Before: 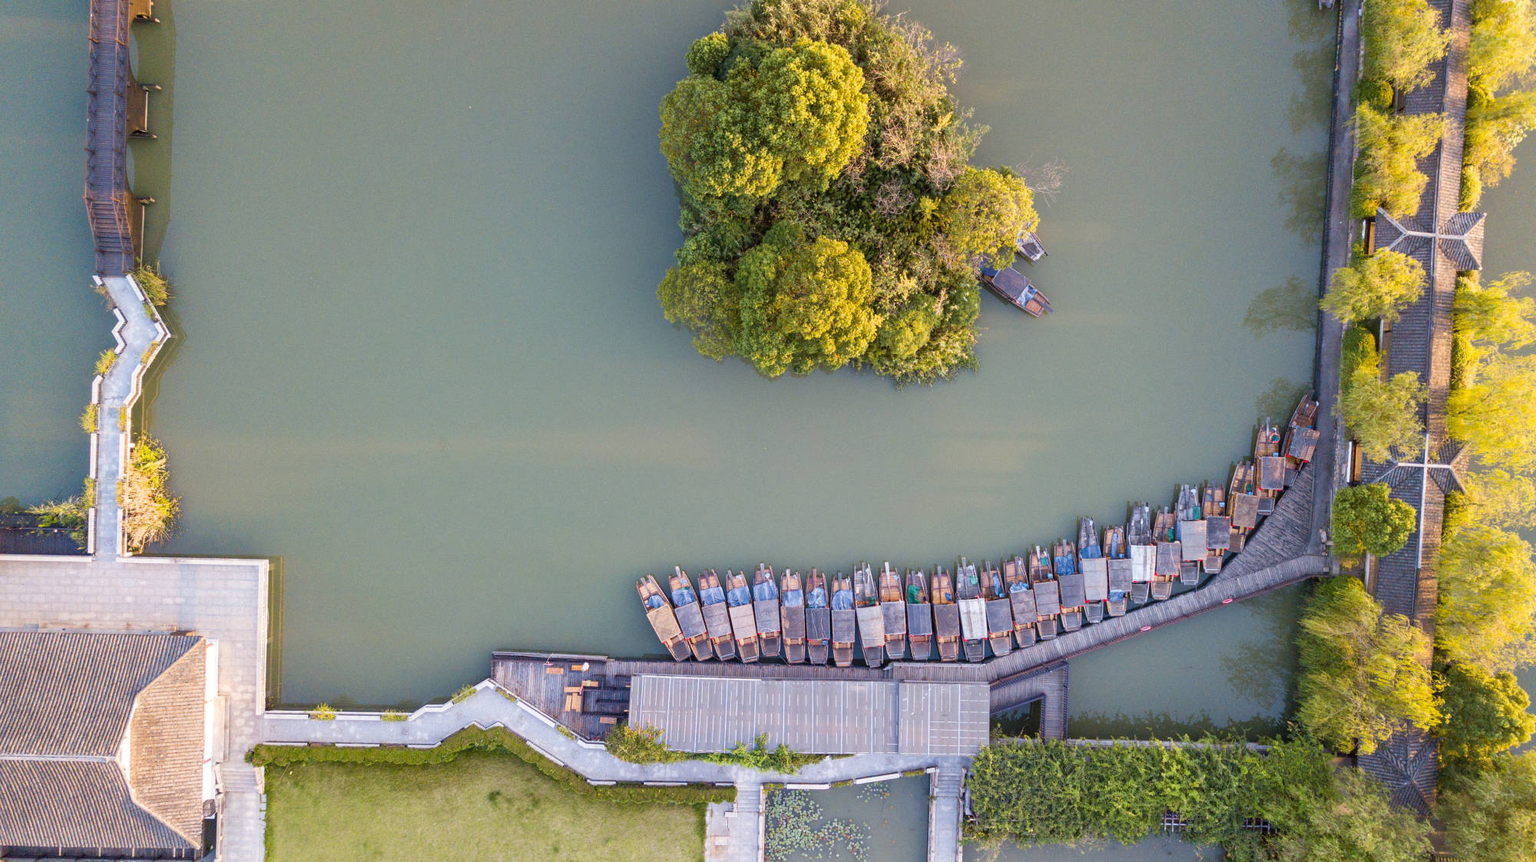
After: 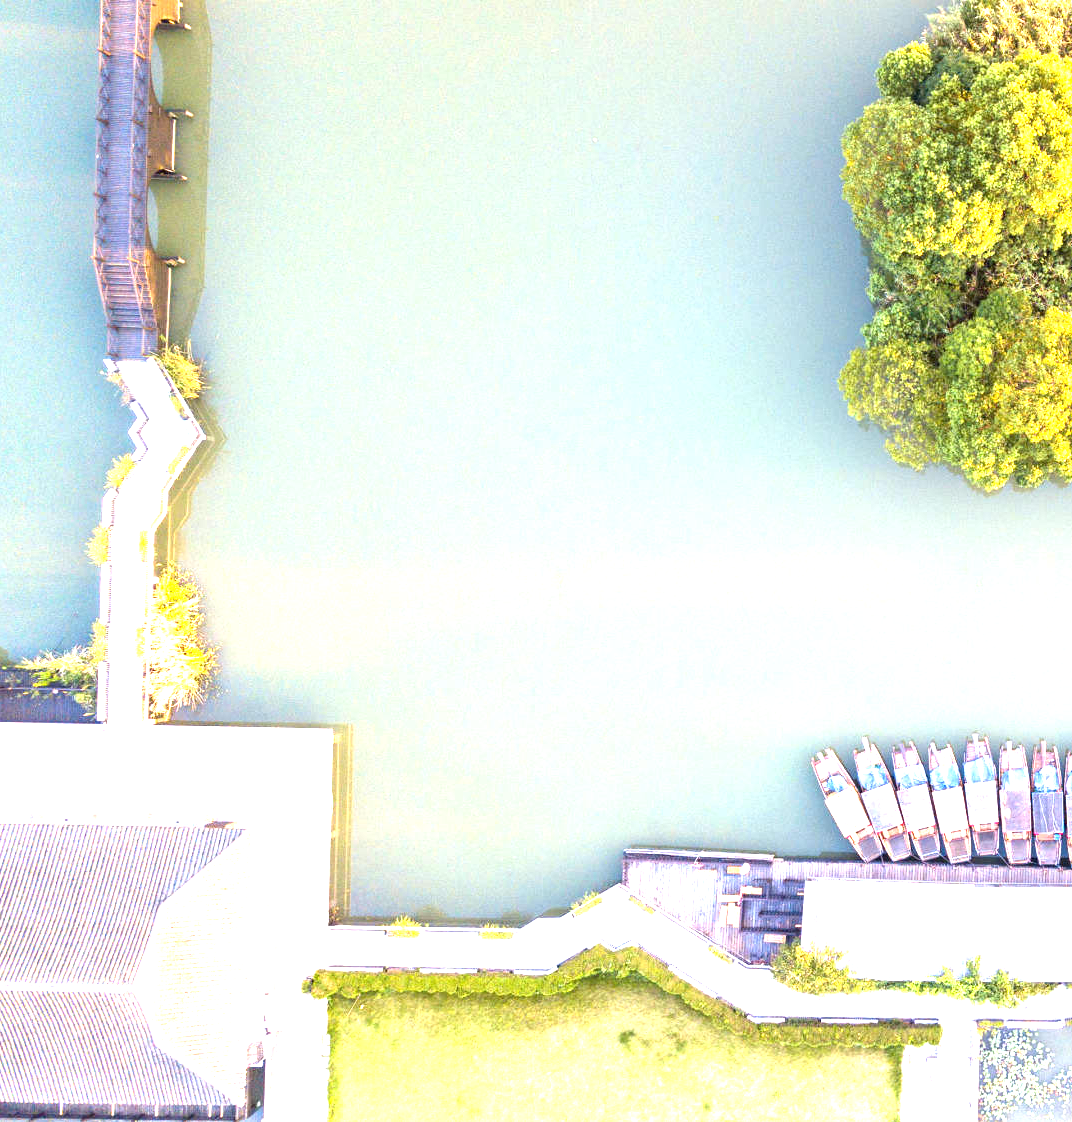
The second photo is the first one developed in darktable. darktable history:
exposure: black level correction 0, exposure 1.873 EV, compensate exposure bias true, compensate highlight preservation false
crop: left 0.883%, right 45.513%, bottom 0.085%
